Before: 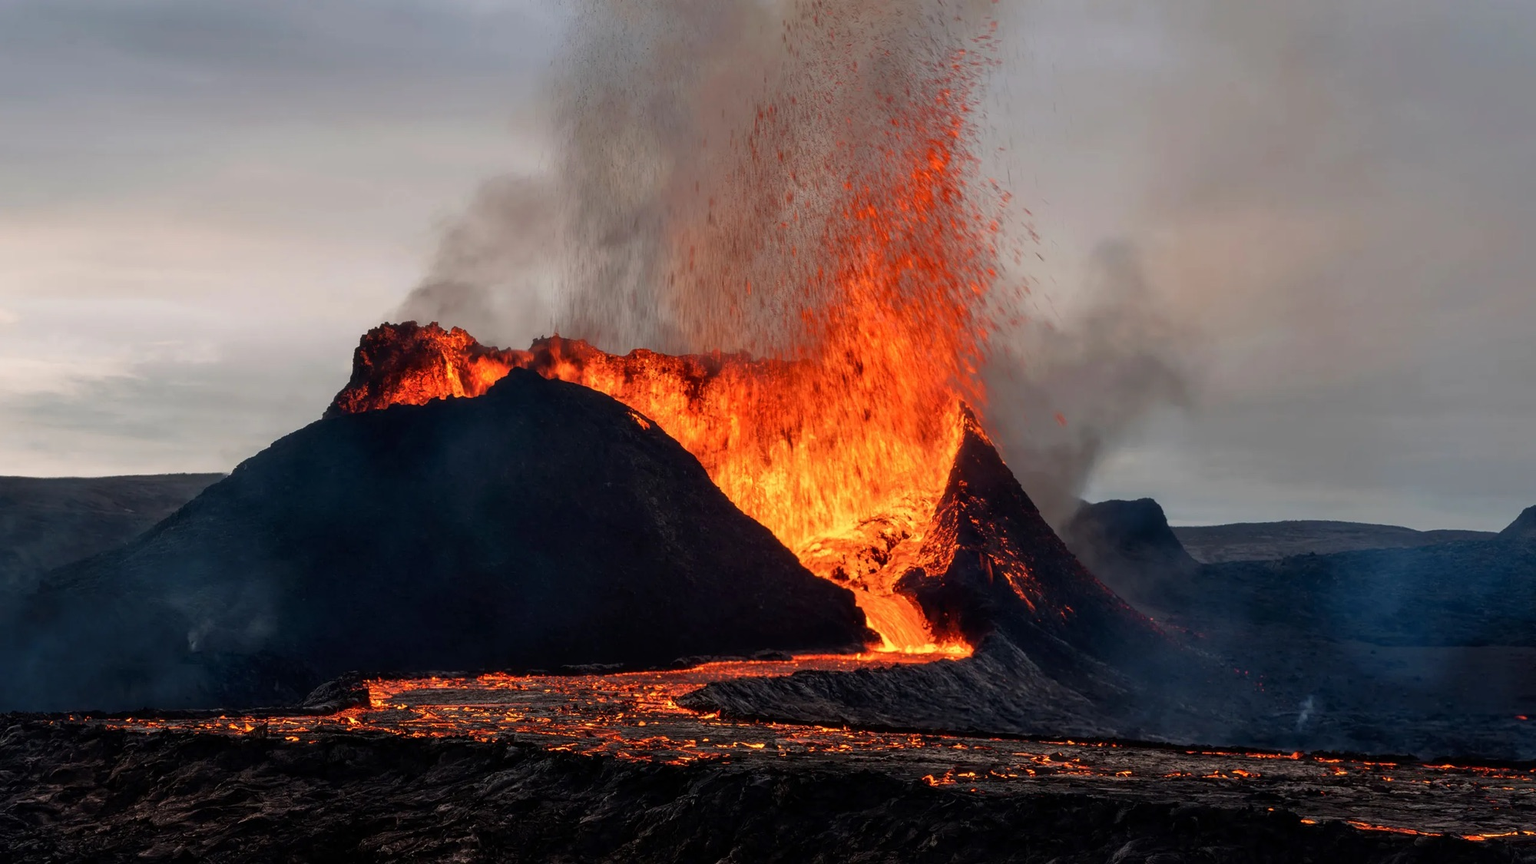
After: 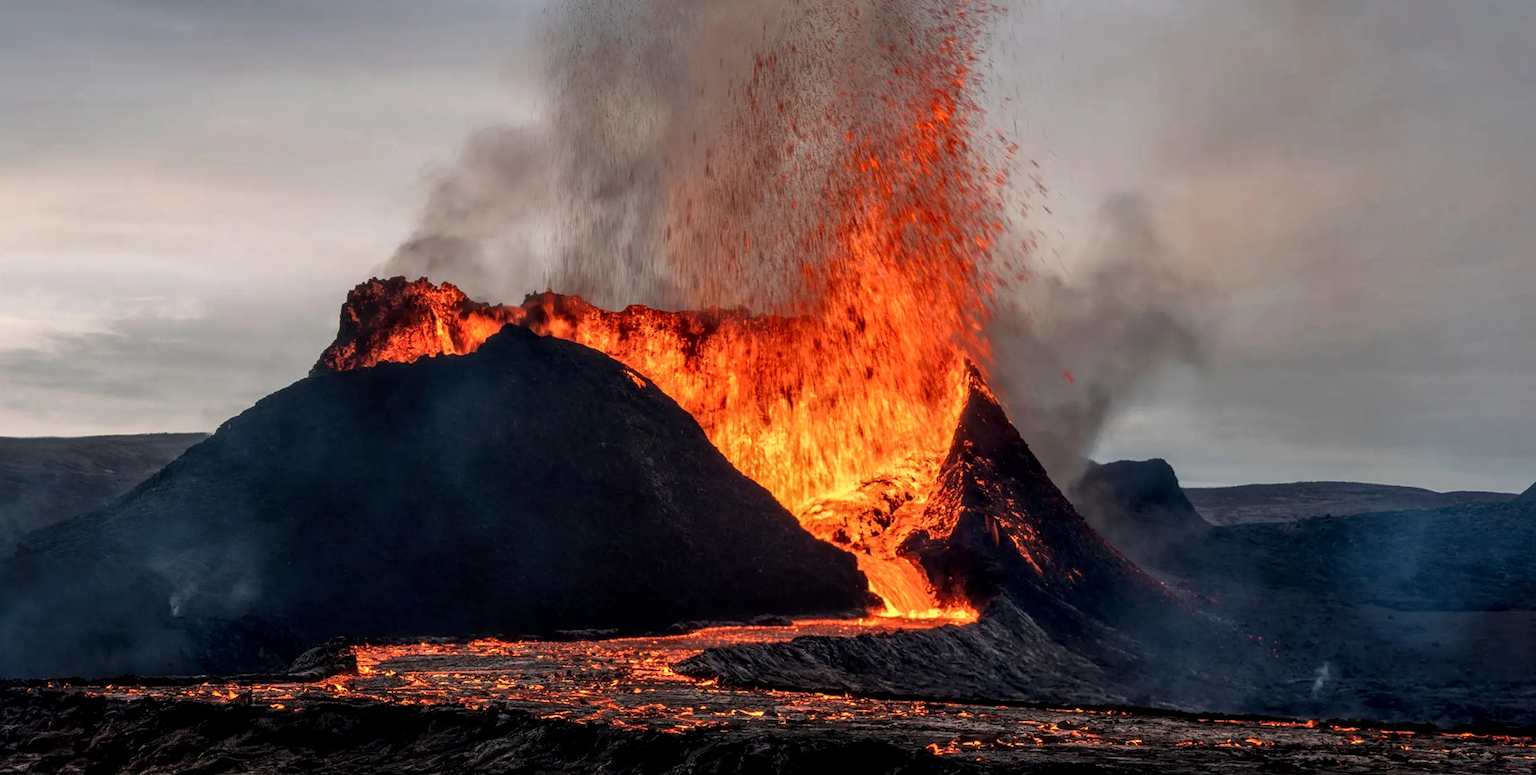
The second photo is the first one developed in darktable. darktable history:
crop: left 1.507%, top 6.147%, right 1.379%, bottom 6.637%
local contrast: highlights 61%, detail 143%, midtone range 0.428
